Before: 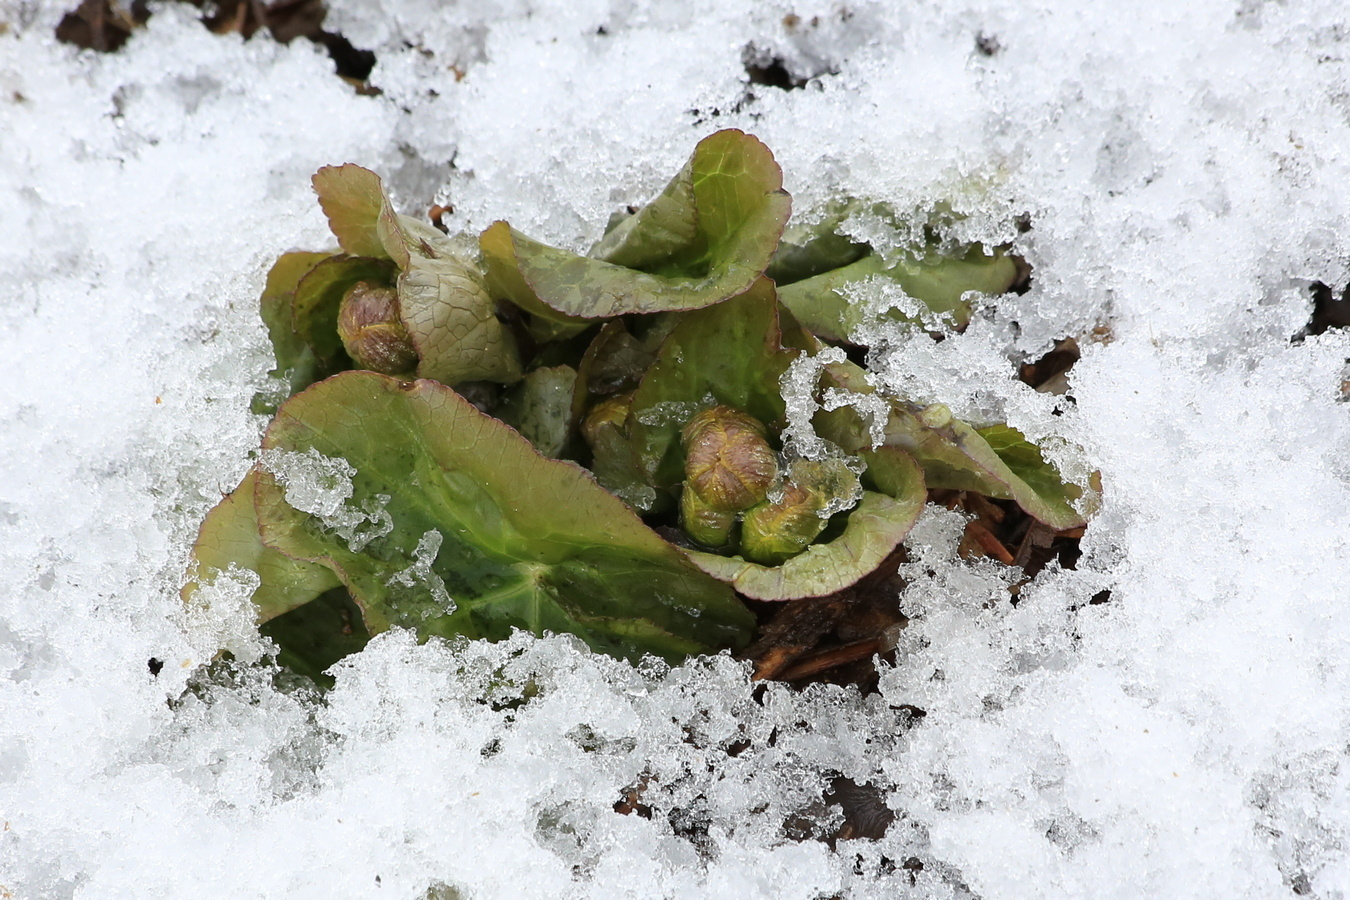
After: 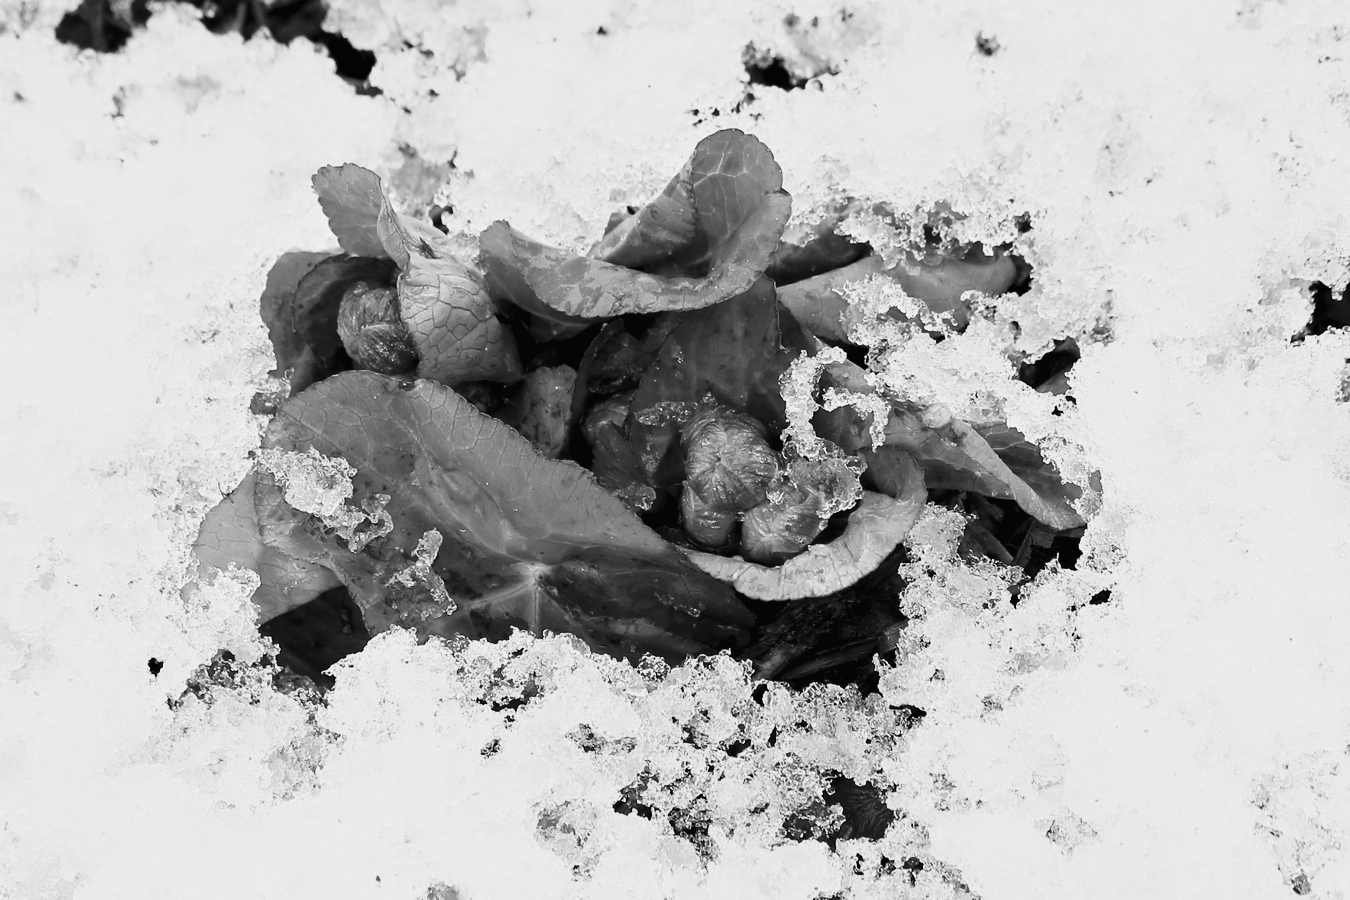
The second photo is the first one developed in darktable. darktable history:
white balance: red 0.984, blue 1.059
monochrome: a 30.25, b 92.03
tone curve: curves: ch0 [(0, 0.013) (0.198, 0.175) (0.512, 0.582) (0.625, 0.754) (0.81, 0.934) (1, 1)], color space Lab, linked channels, preserve colors none
exposure: black level correction 0.007, compensate highlight preservation false
